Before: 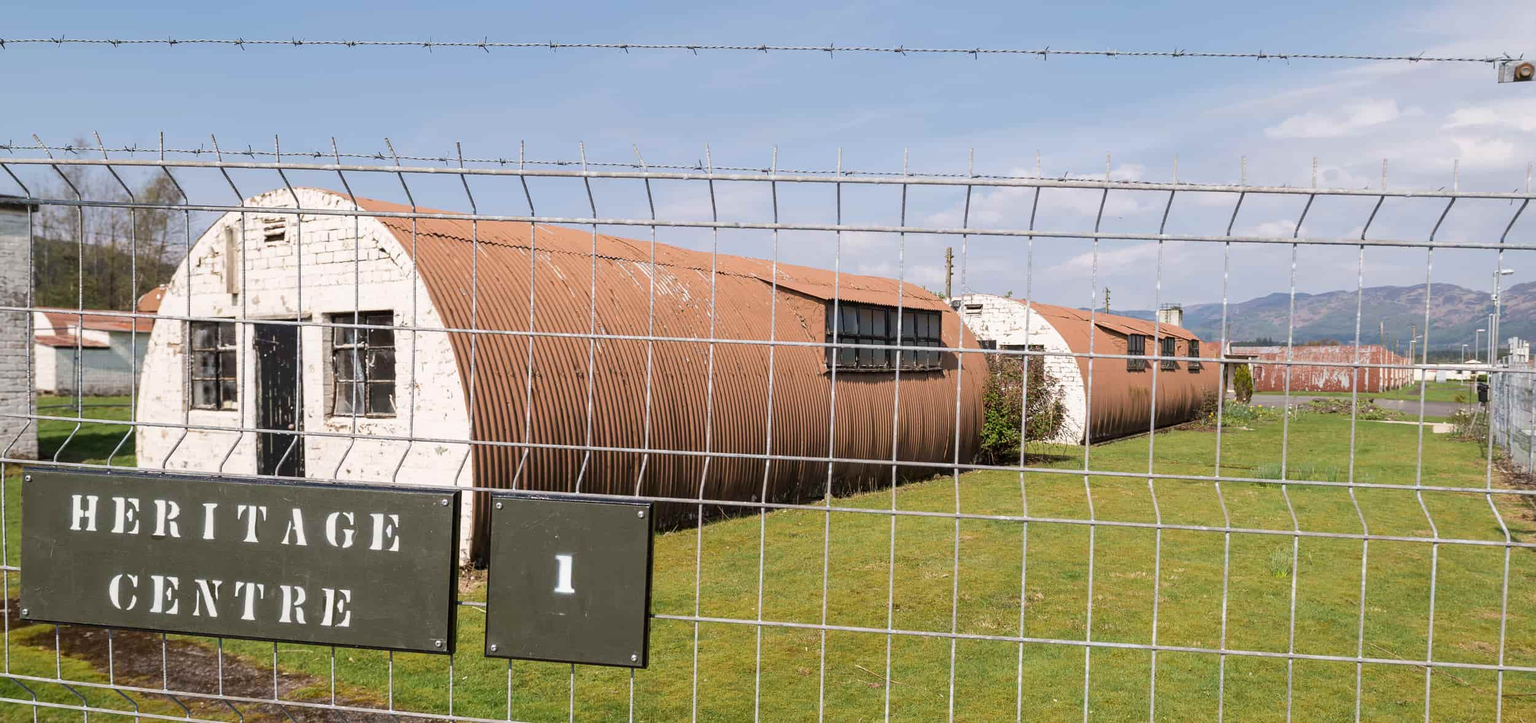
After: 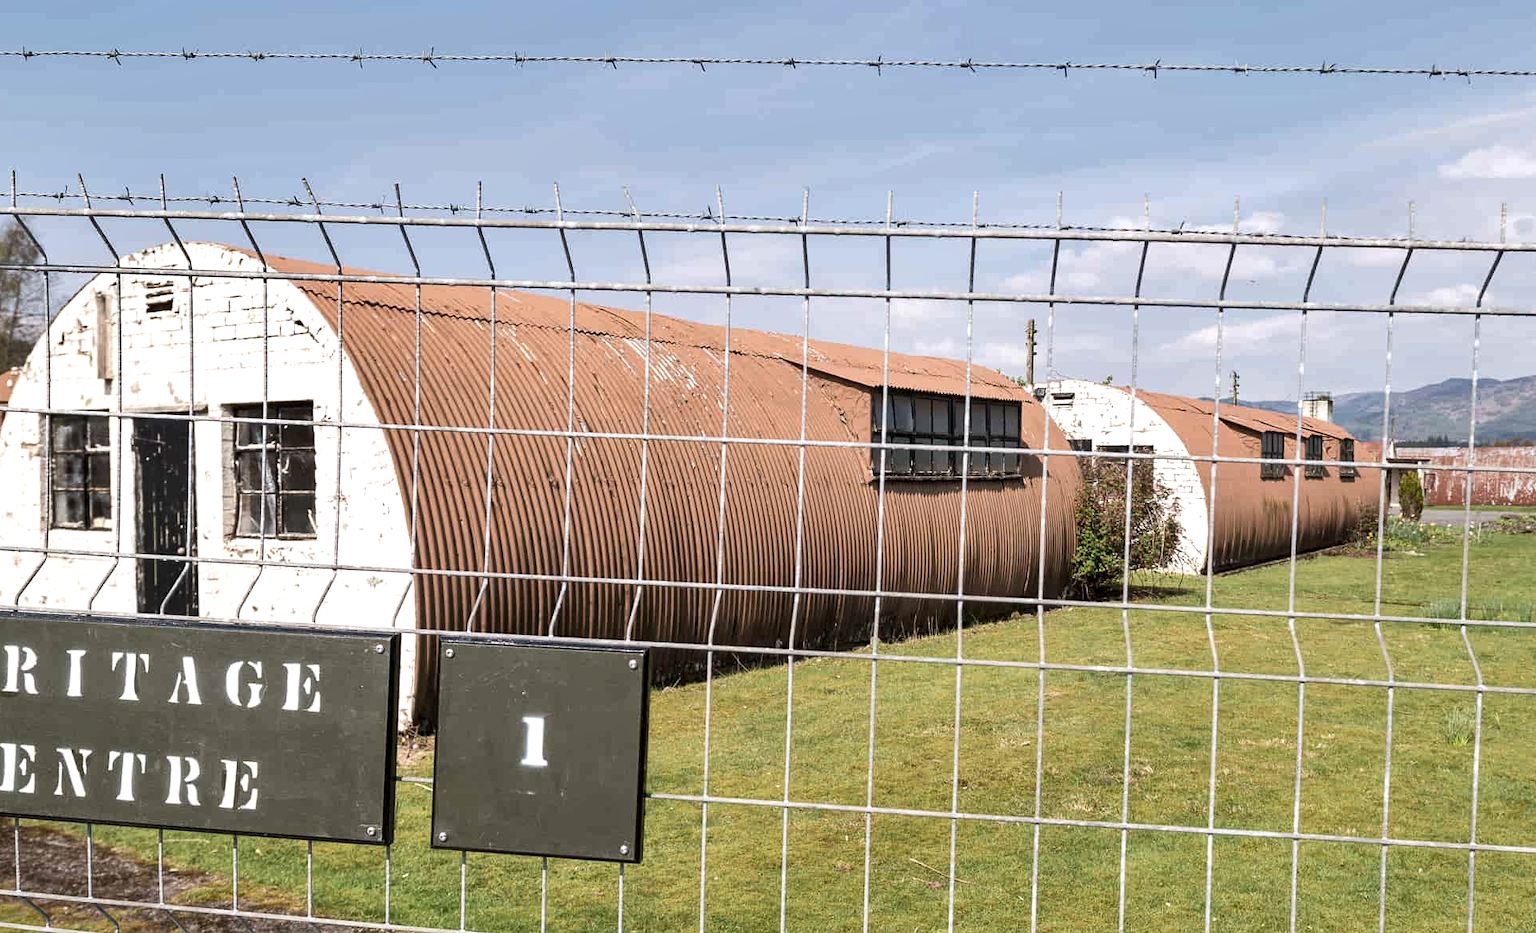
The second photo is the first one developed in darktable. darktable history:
shadows and highlights: soften with gaussian
local contrast: highlights 106%, shadows 100%, detail 119%, midtone range 0.2
exposure: exposure 0.299 EV, compensate highlight preservation false
crop: left 9.849%, right 12.749%
contrast brightness saturation: contrast 0.113, saturation -0.176
